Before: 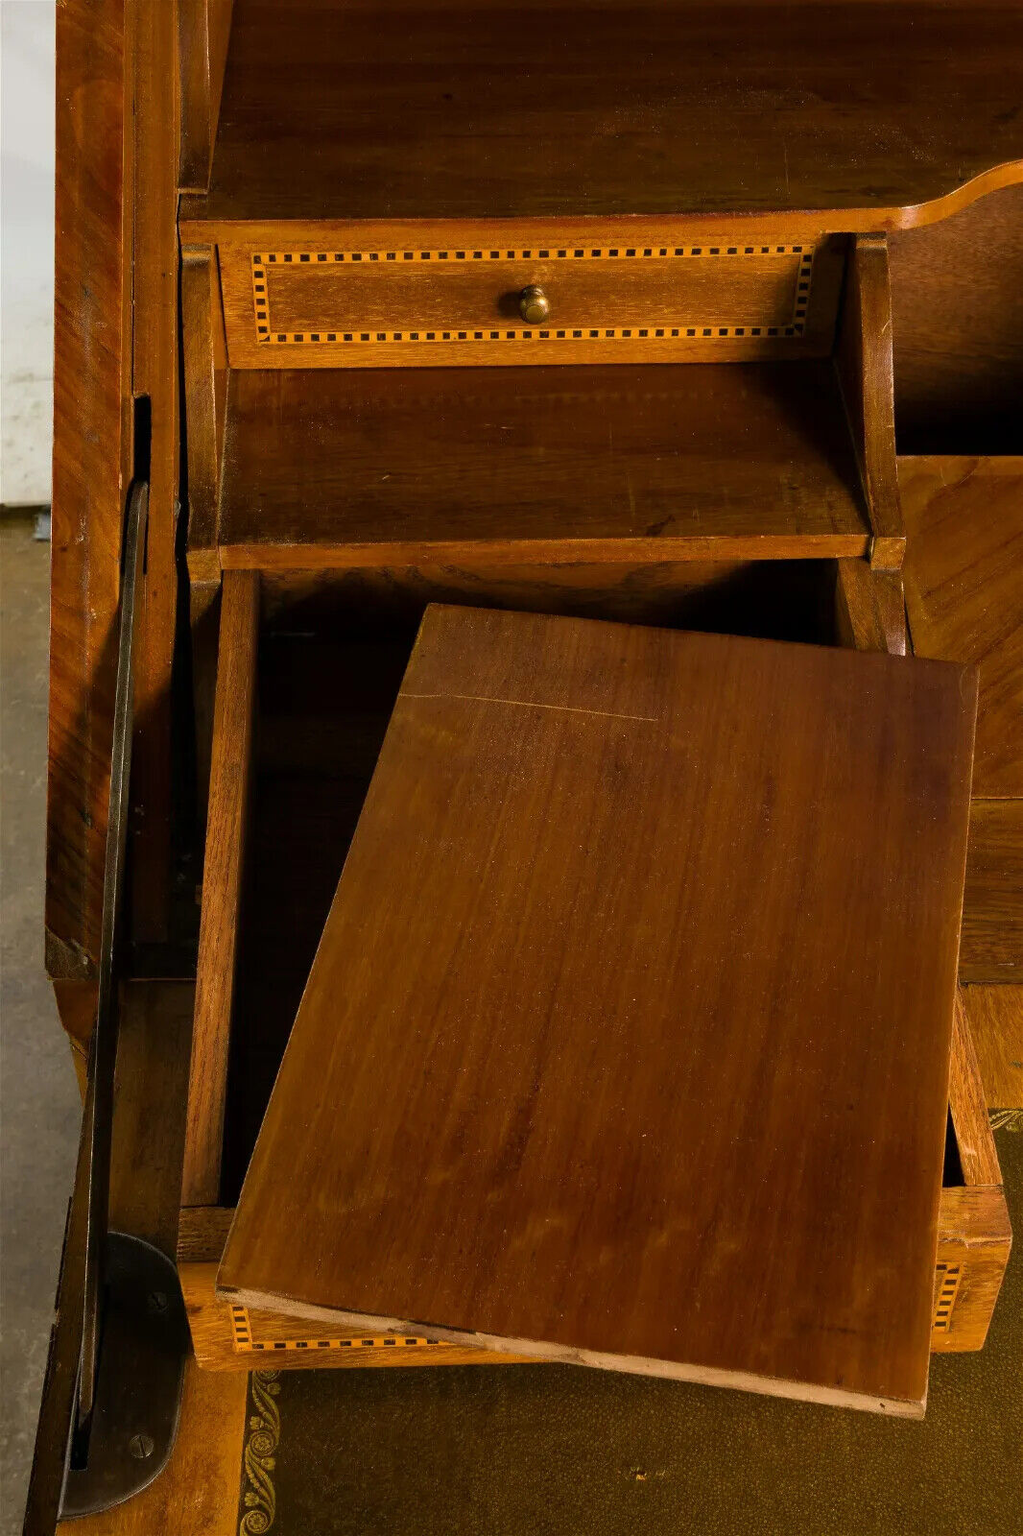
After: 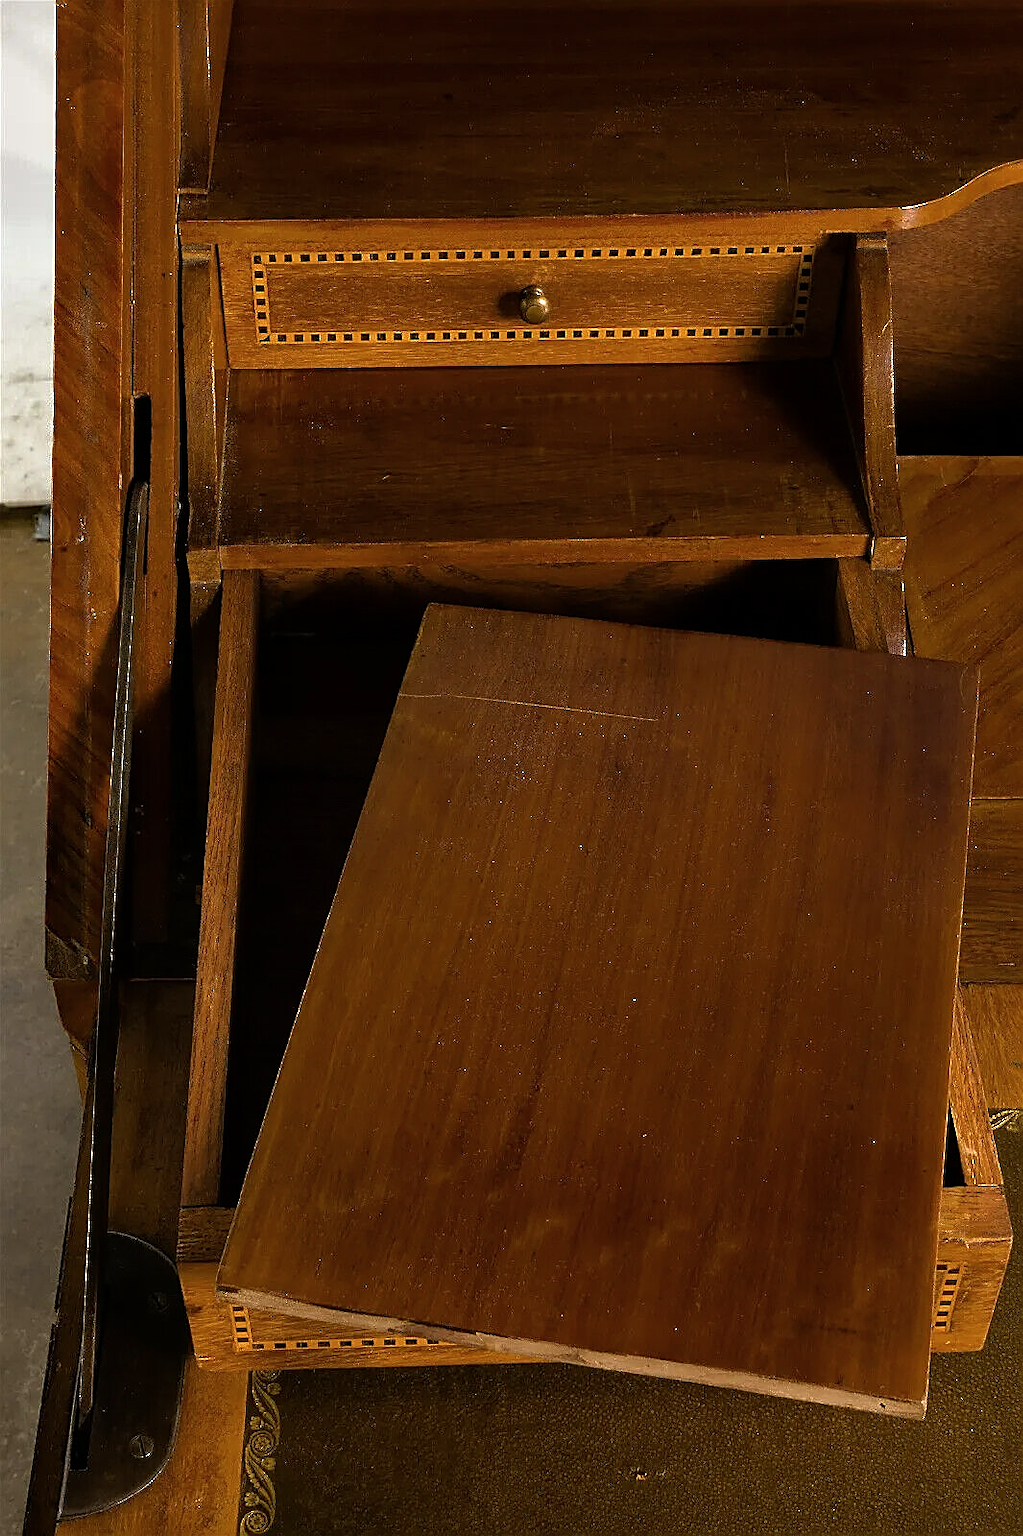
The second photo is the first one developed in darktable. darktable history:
contrast brightness saturation: saturation -0.05
tone equalizer: -8 EV -0.42 EV, -7 EV -0.405 EV, -6 EV -0.368 EV, -5 EV -0.253 EV, -3 EV 0.189 EV, -2 EV 0.335 EV, -1 EV 0.415 EV, +0 EV 0.416 EV
base curve: curves: ch0 [(0, 0) (0.595, 0.418) (1, 1)], preserve colors average RGB
sharpen: radius 1.4, amount 1.252, threshold 0.633
